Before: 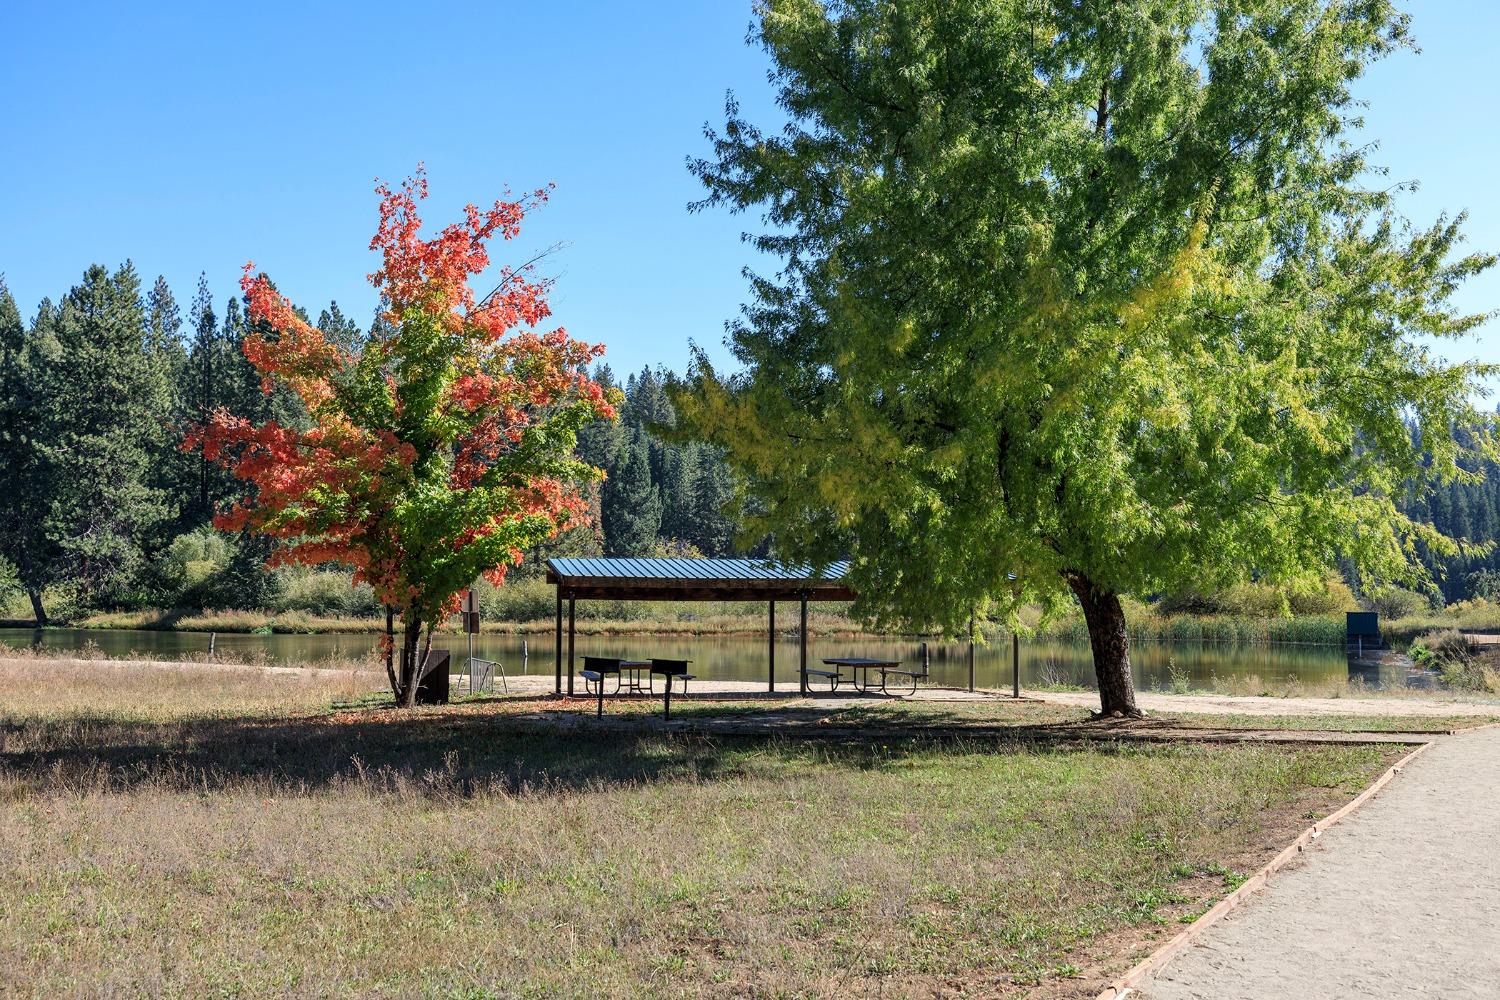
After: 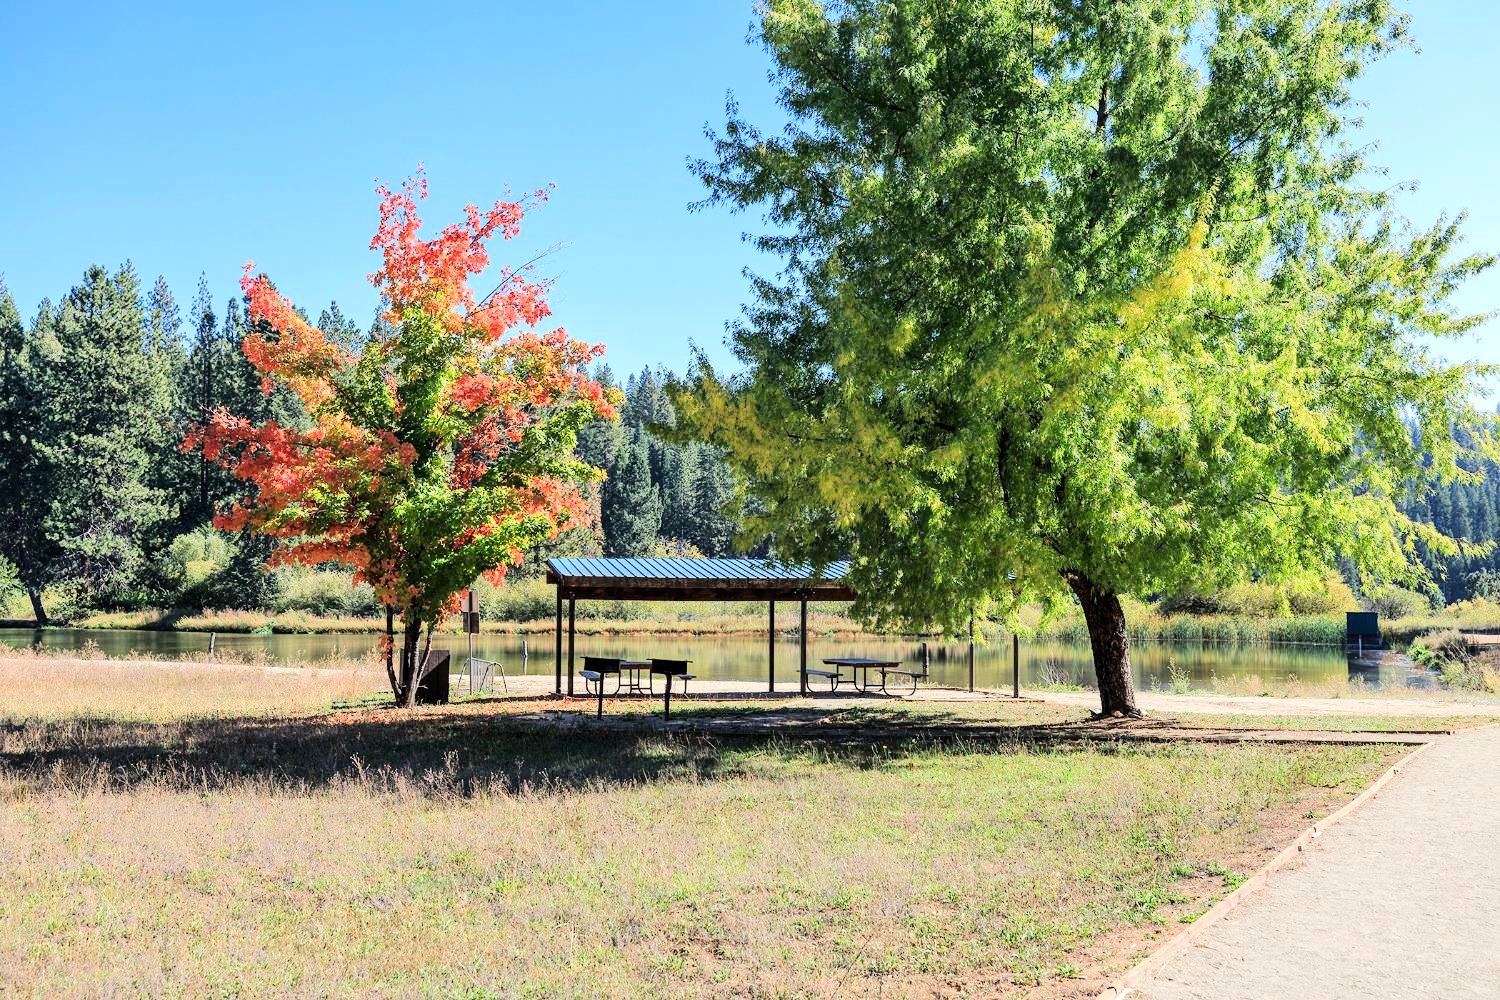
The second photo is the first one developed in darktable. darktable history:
tone equalizer: -7 EV 0.144 EV, -6 EV 0.632 EV, -5 EV 1.17 EV, -4 EV 1.31 EV, -3 EV 1.15 EV, -2 EV 0.6 EV, -1 EV 0.158 EV, edges refinement/feathering 500, mask exposure compensation -1.57 EV, preserve details no
